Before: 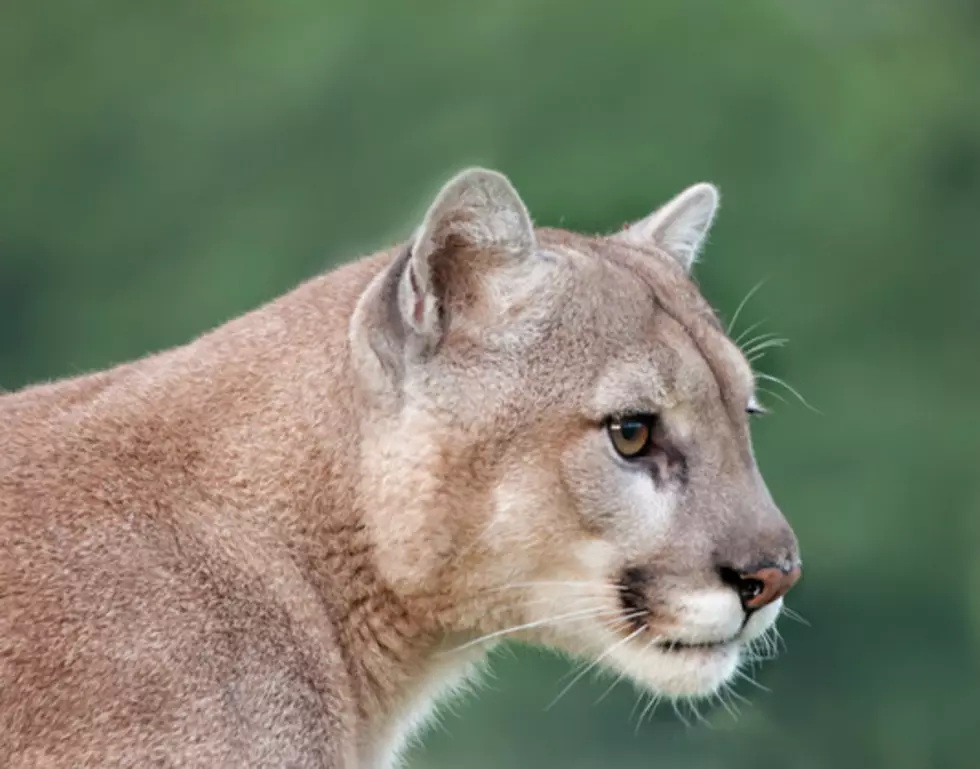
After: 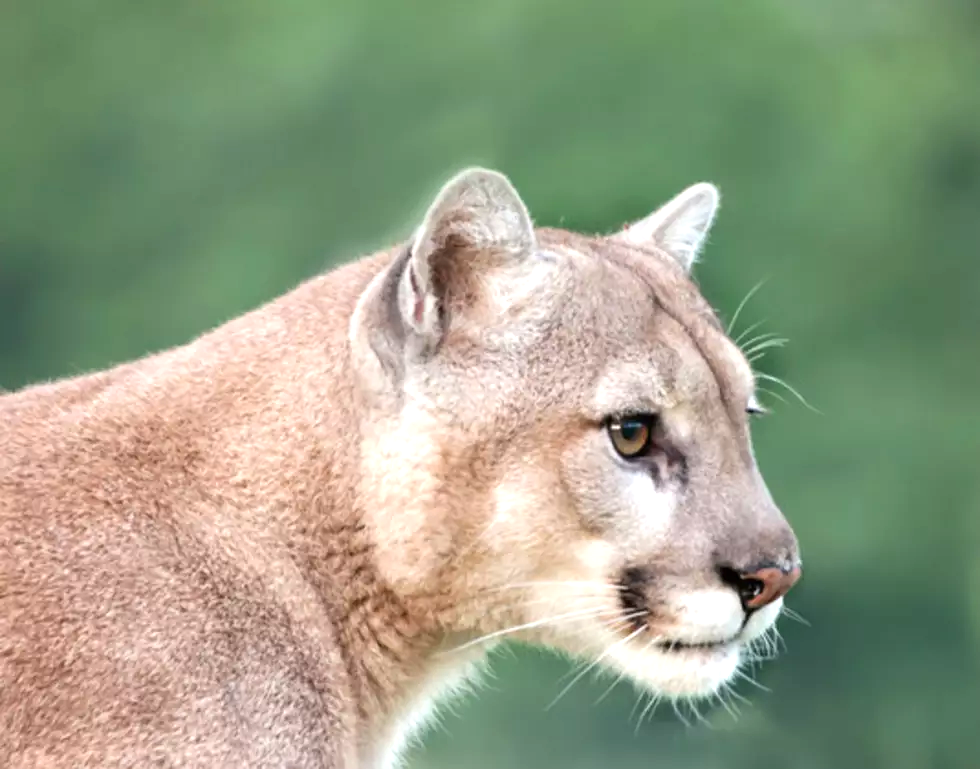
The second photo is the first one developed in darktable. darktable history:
contrast brightness saturation: contrast 0.08, saturation 0.02
exposure: black level correction 0, exposure 0.7 EV, compensate exposure bias true, compensate highlight preservation false
